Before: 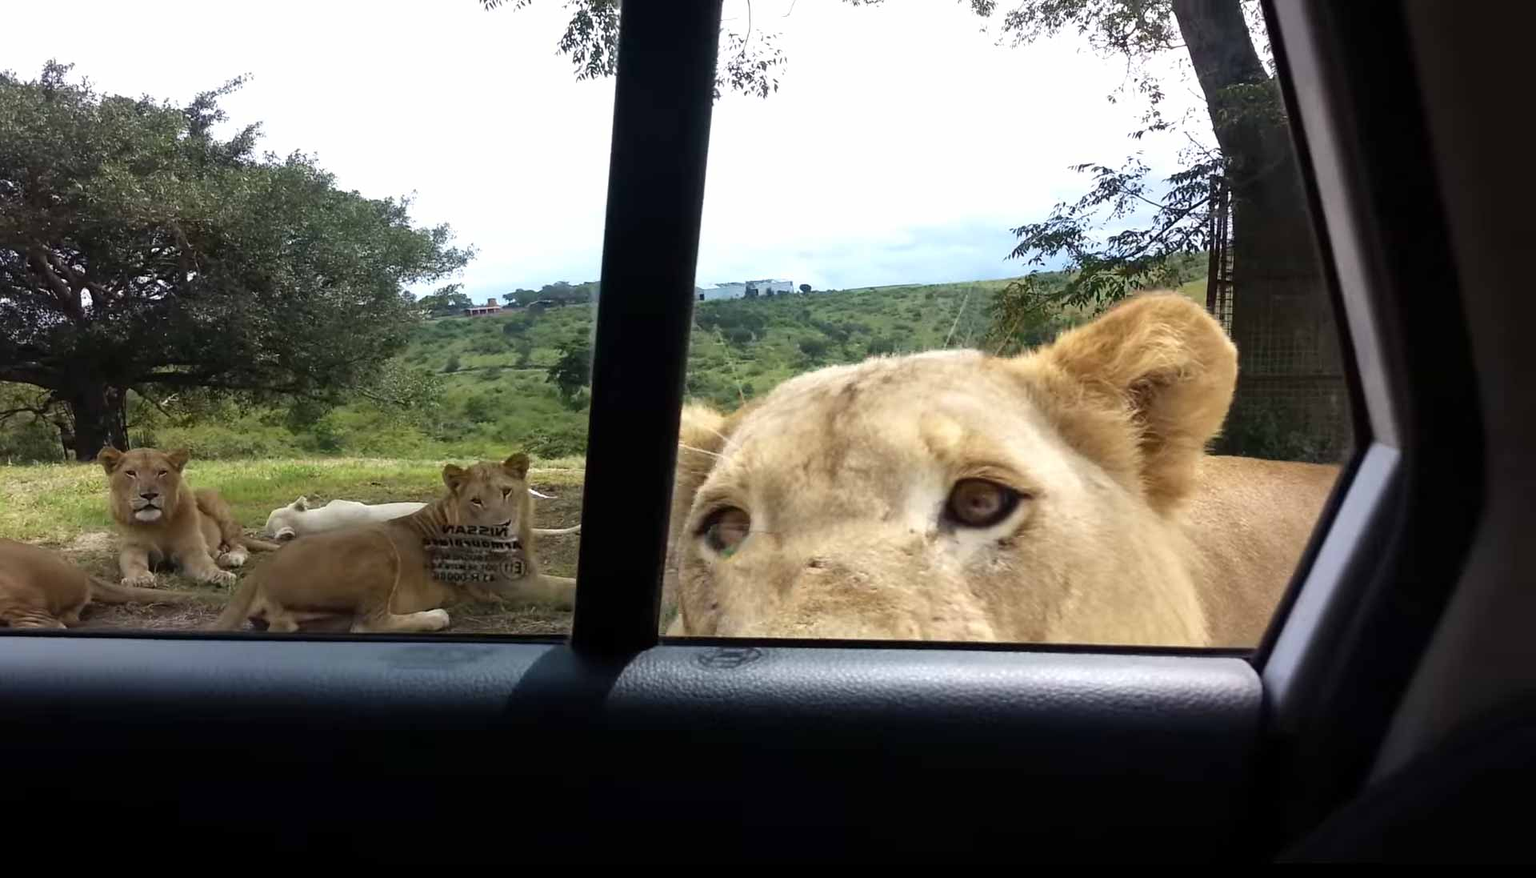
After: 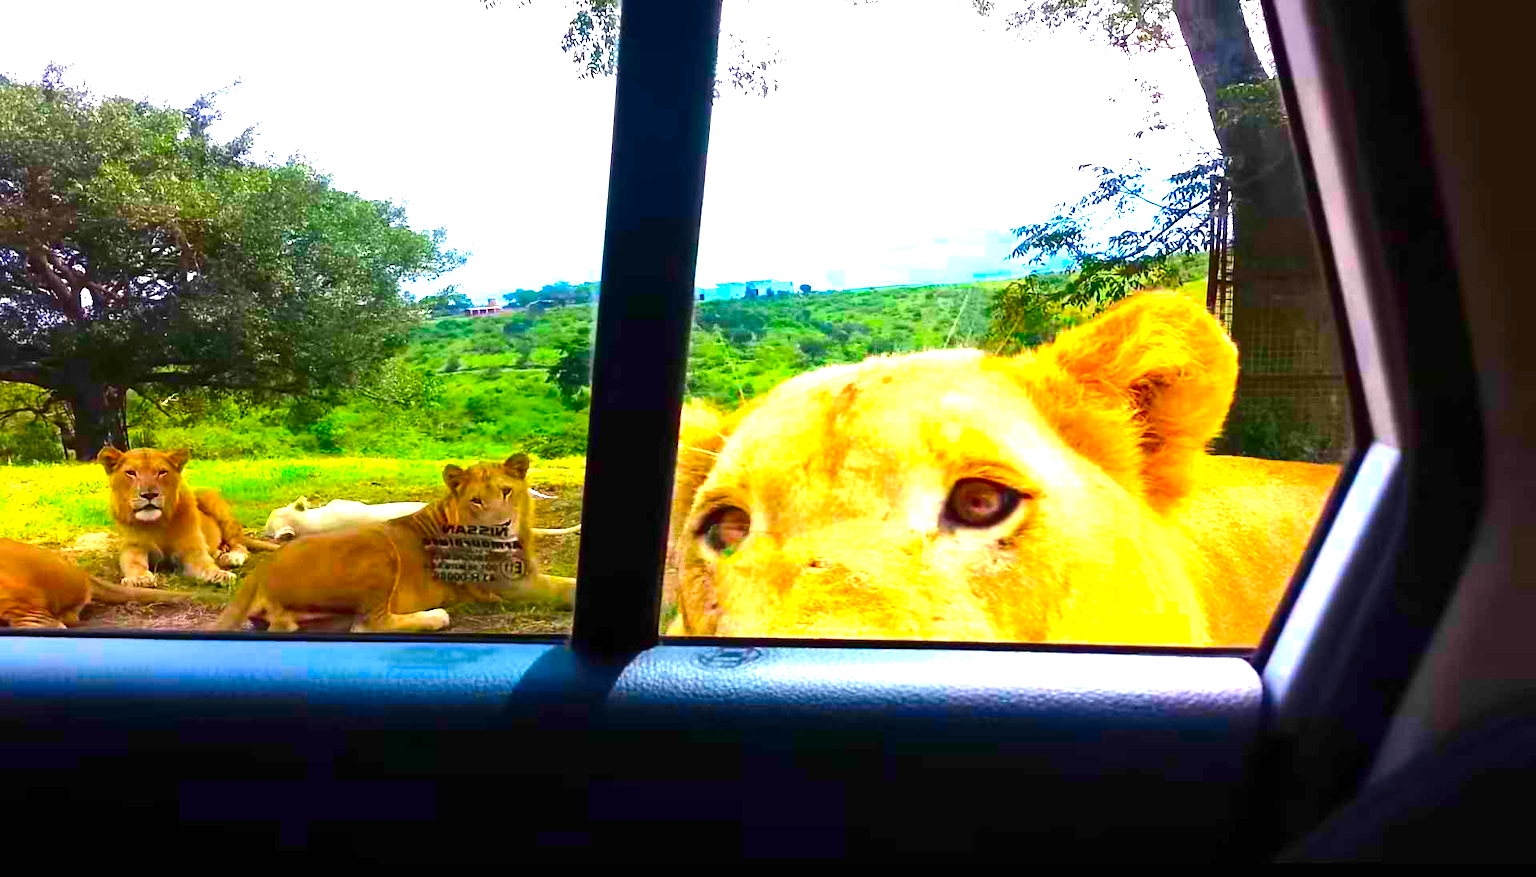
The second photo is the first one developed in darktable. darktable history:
tone equalizer: -8 EV -0.417 EV, -7 EV -0.389 EV, -6 EV -0.333 EV, -5 EV -0.222 EV, -3 EV 0.222 EV, -2 EV 0.333 EV, -1 EV 0.389 EV, +0 EV 0.417 EV, edges refinement/feathering 500, mask exposure compensation -1.57 EV, preserve details no
exposure: black level correction 0, exposure 1.1 EV, compensate exposure bias true, compensate highlight preservation false
color correction: saturation 3
